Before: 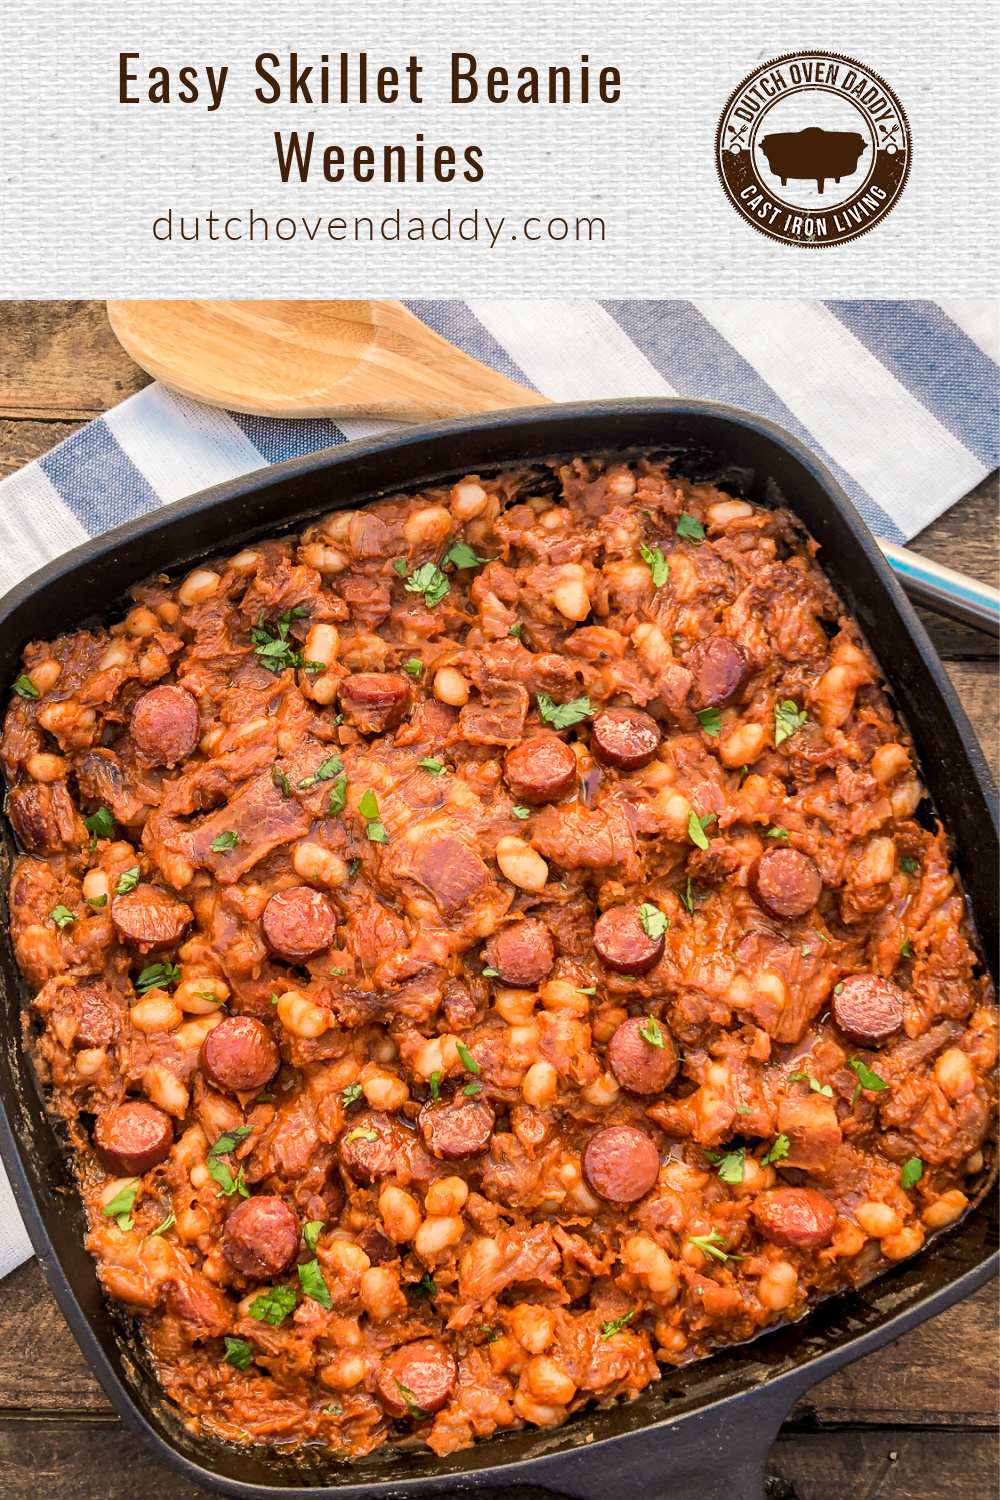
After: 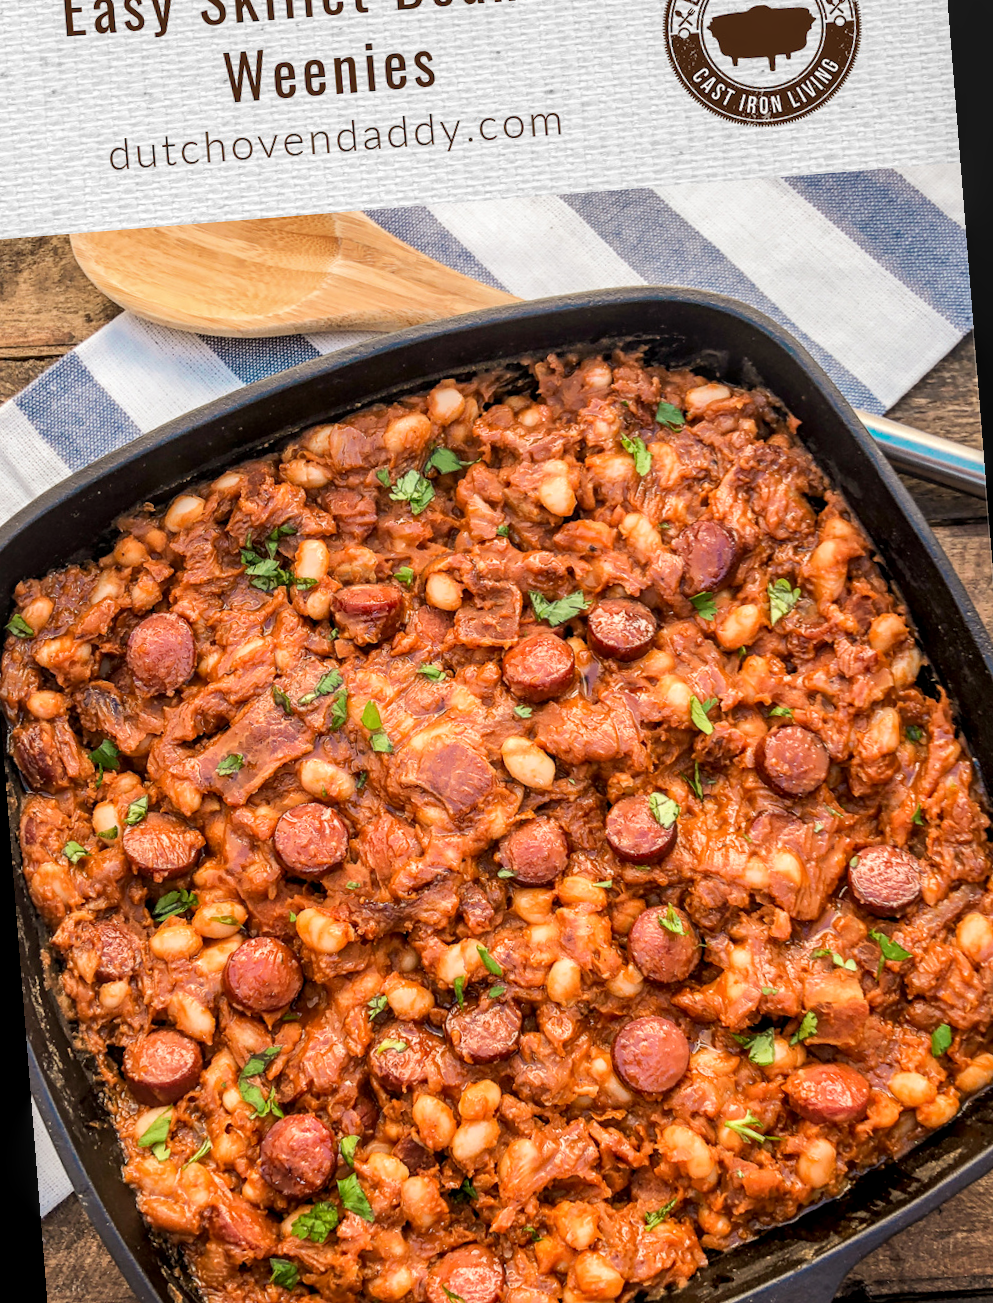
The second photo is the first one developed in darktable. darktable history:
rotate and perspective: rotation -4.57°, crop left 0.054, crop right 0.944, crop top 0.087, crop bottom 0.914
local contrast: on, module defaults
